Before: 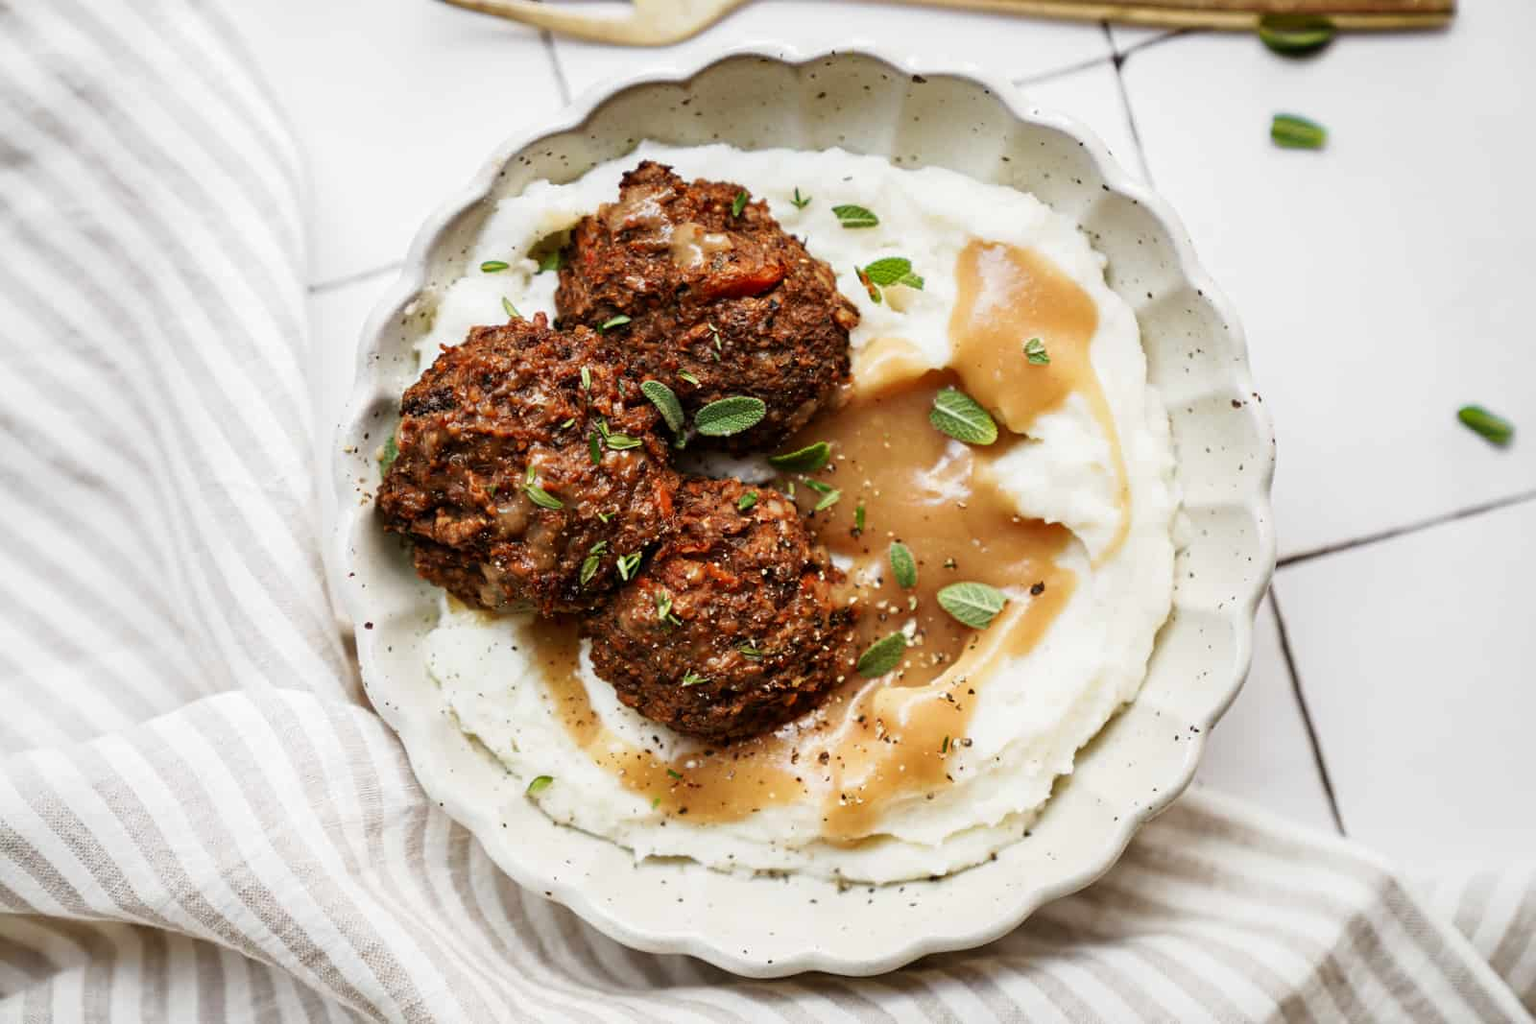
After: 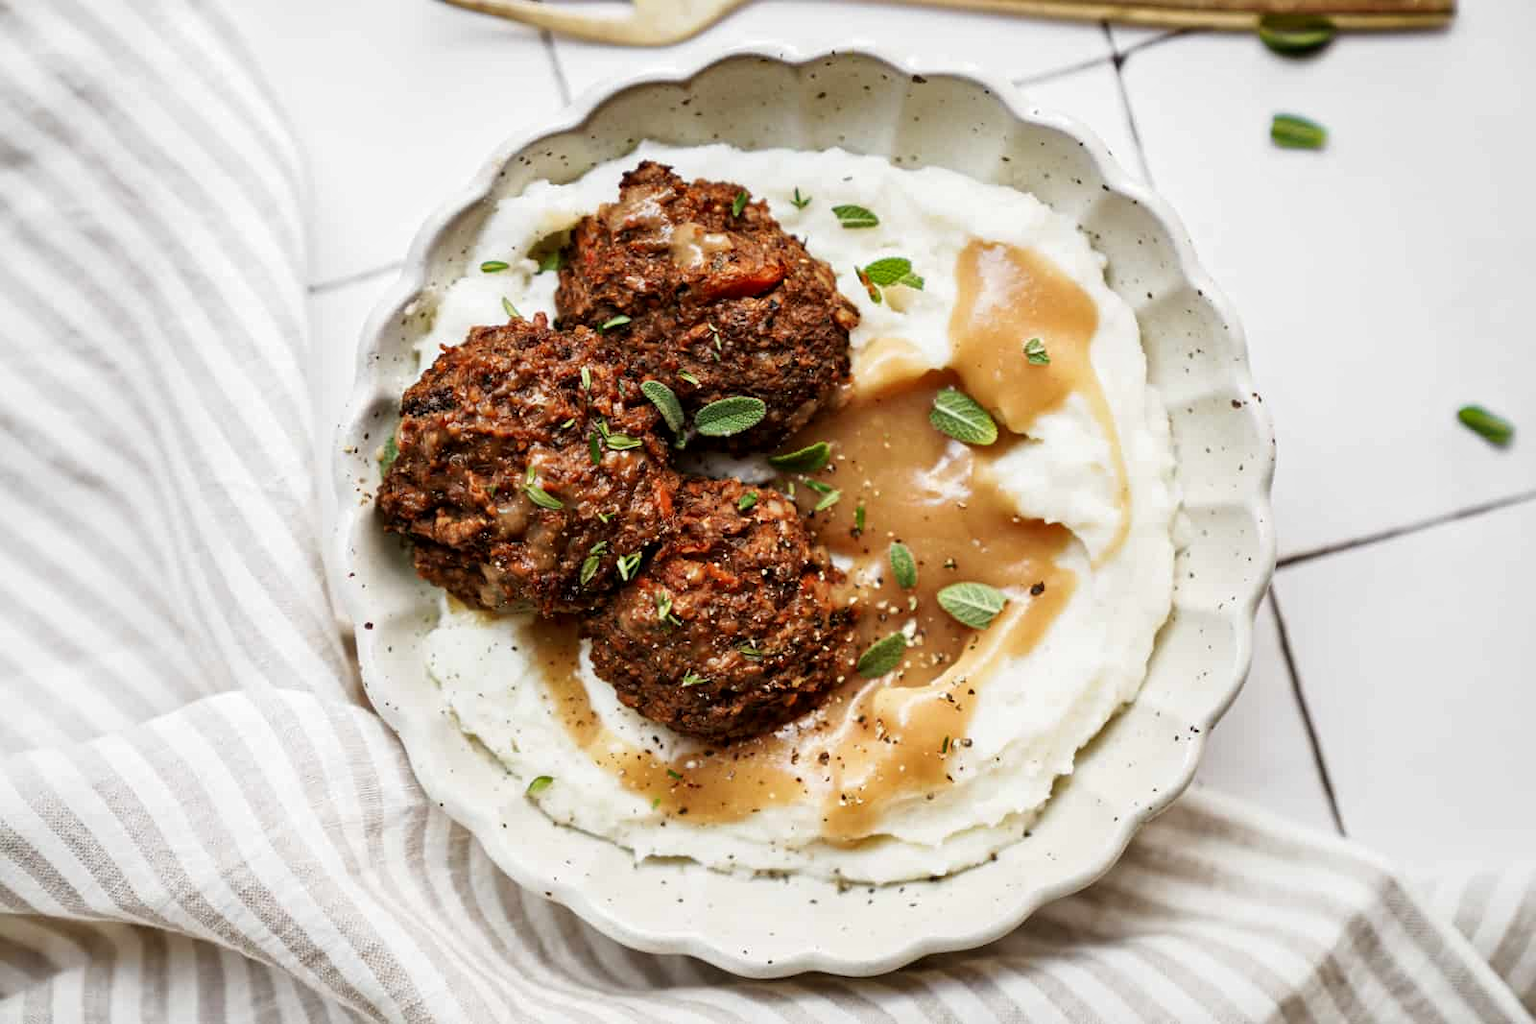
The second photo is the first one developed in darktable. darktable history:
local contrast: mode bilateral grid, contrast 28, coarseness 17, detail 116%, midtone range 0.2
